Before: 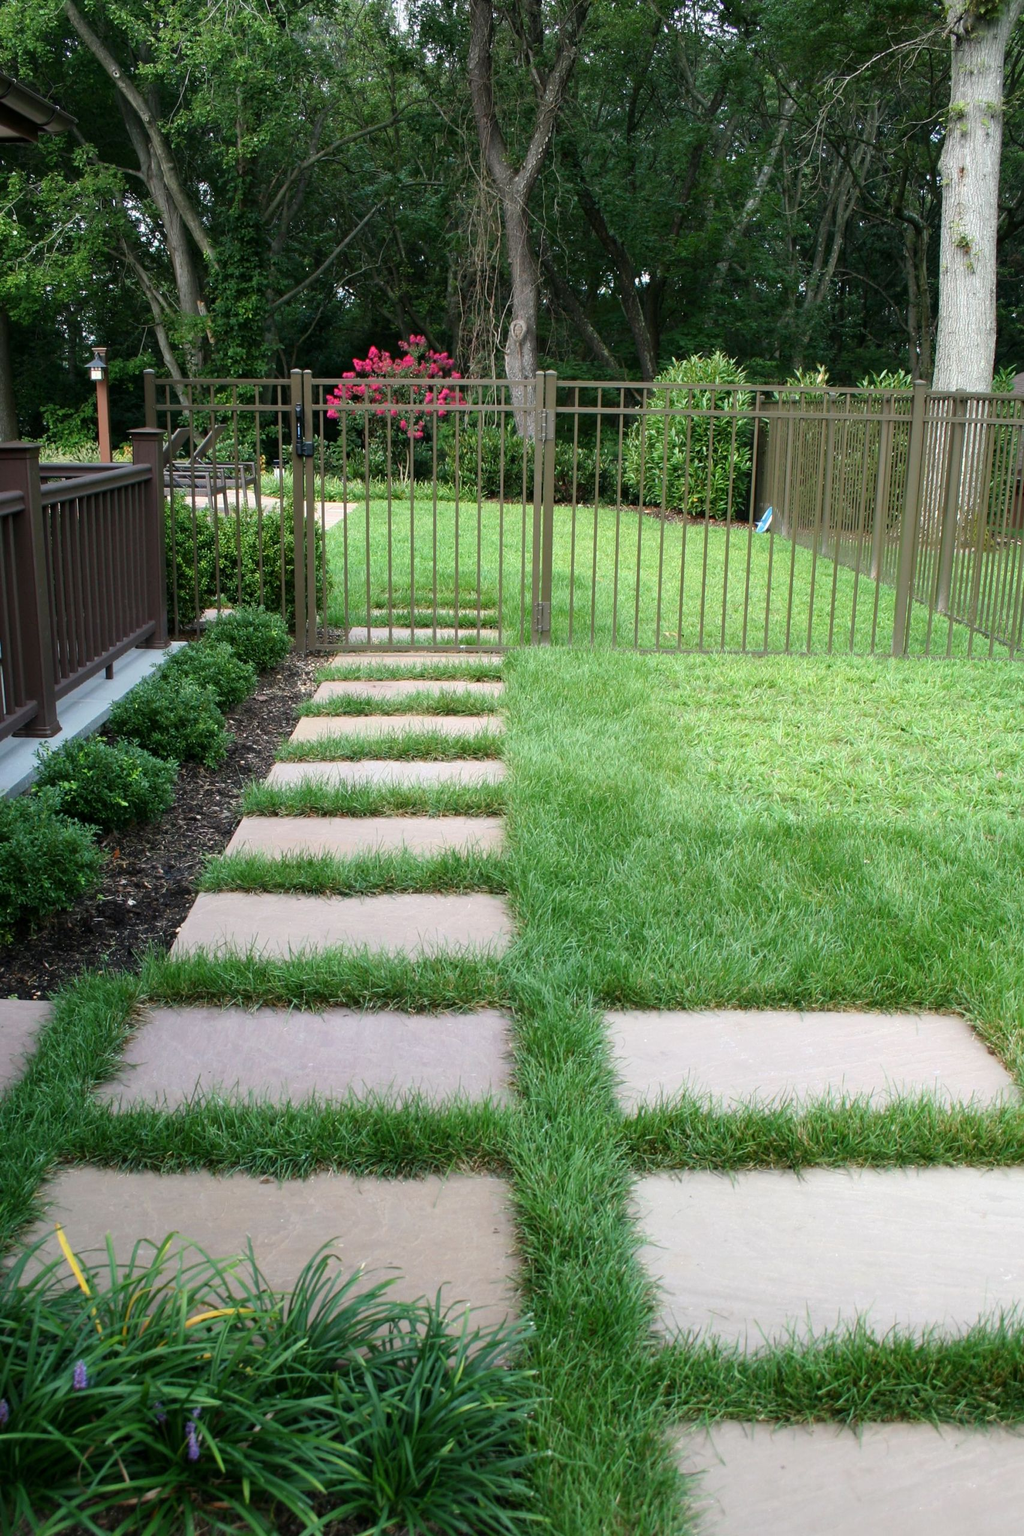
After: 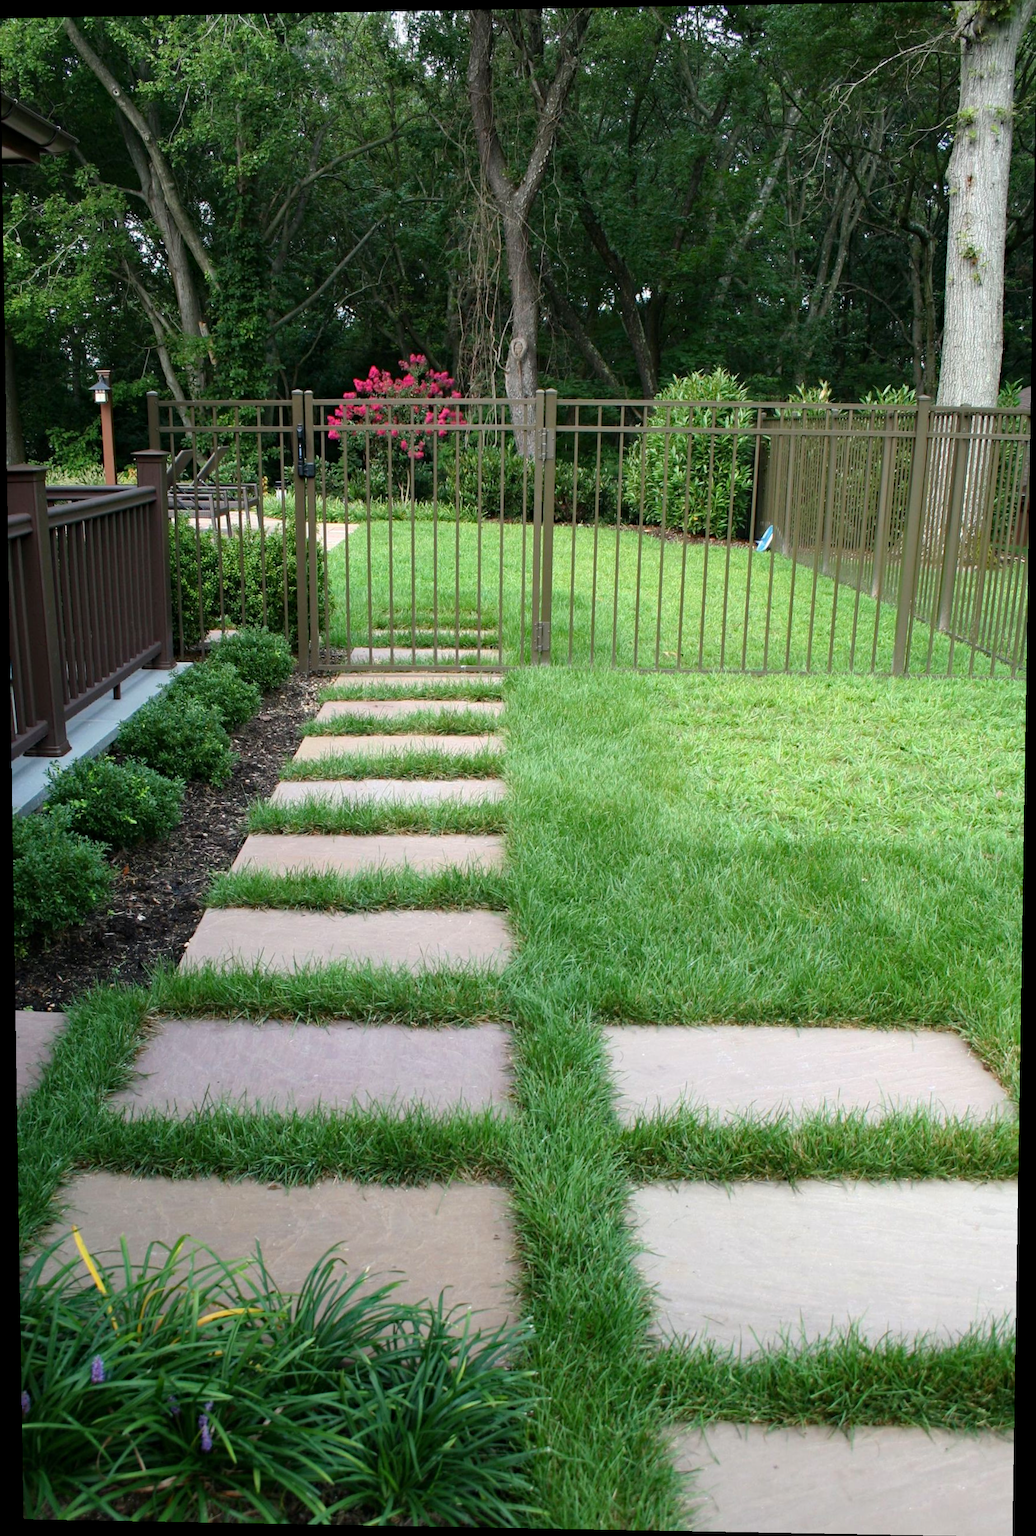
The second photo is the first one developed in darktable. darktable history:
haze removal: compatibility mode true, adaptive false
rotate and perspective: lens shift (vertical) 0.048, lens shift (horizontal) -0.024, automatic cropping off
